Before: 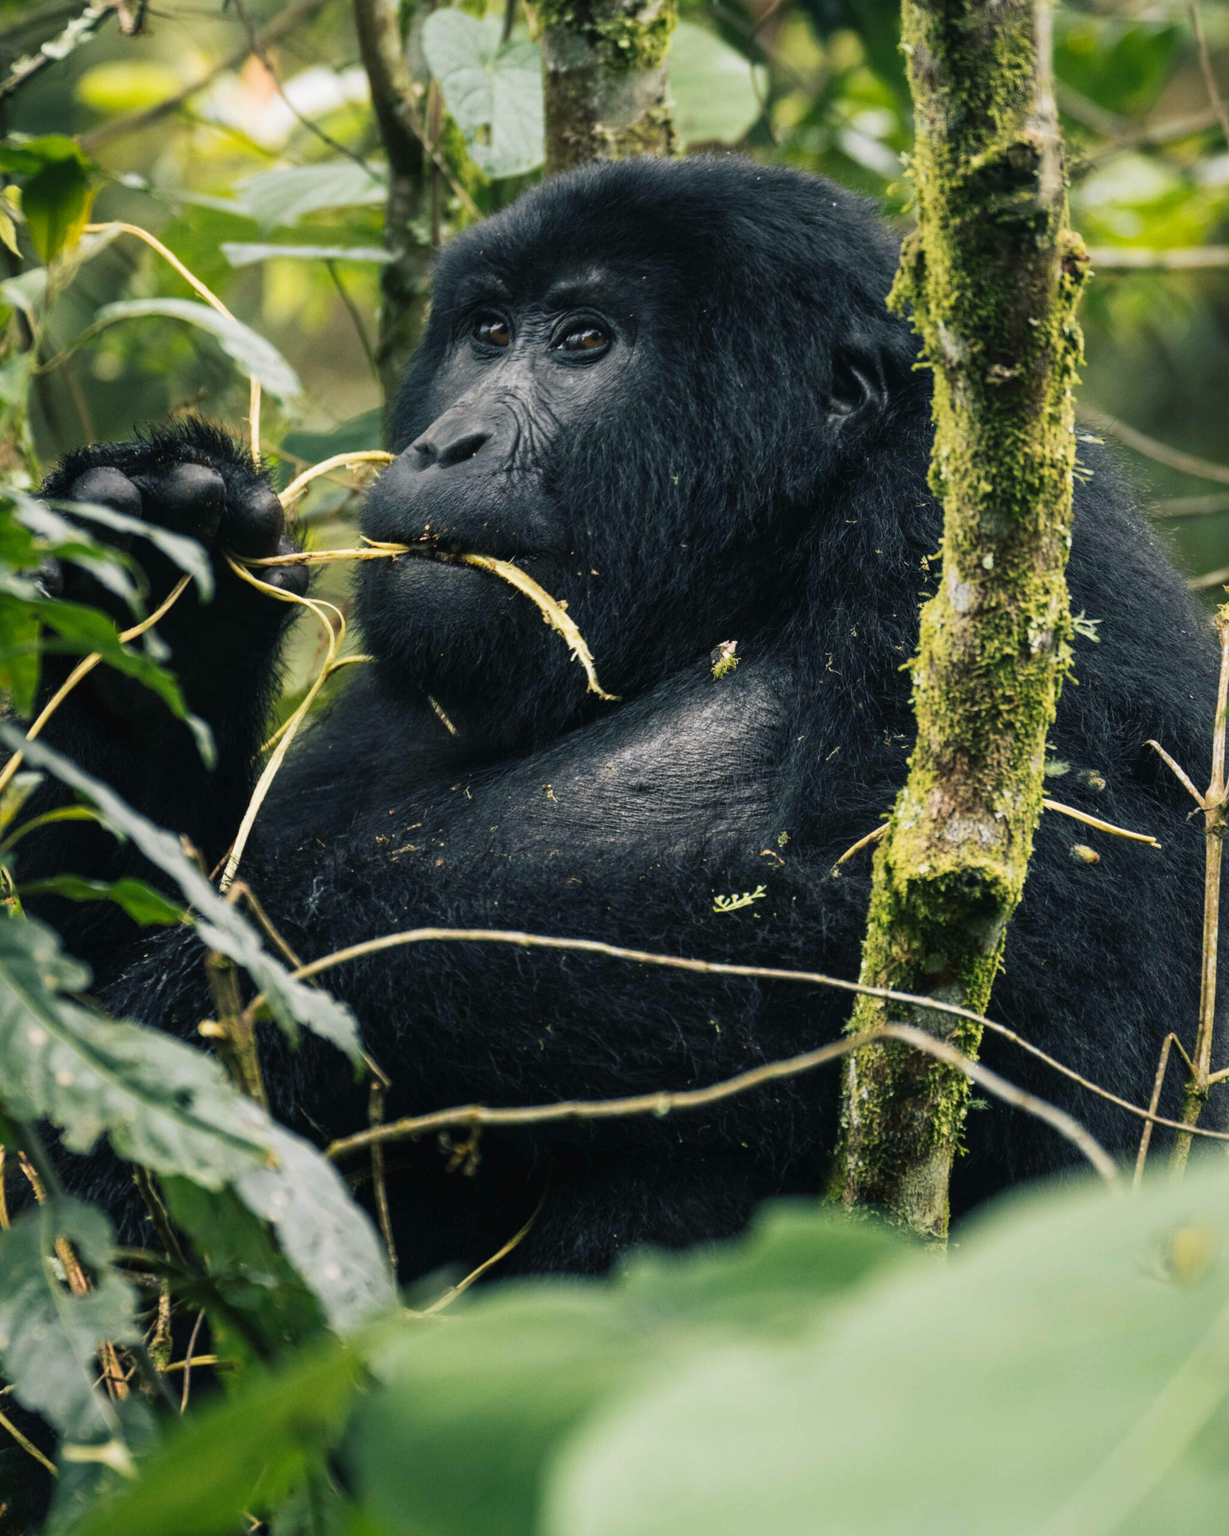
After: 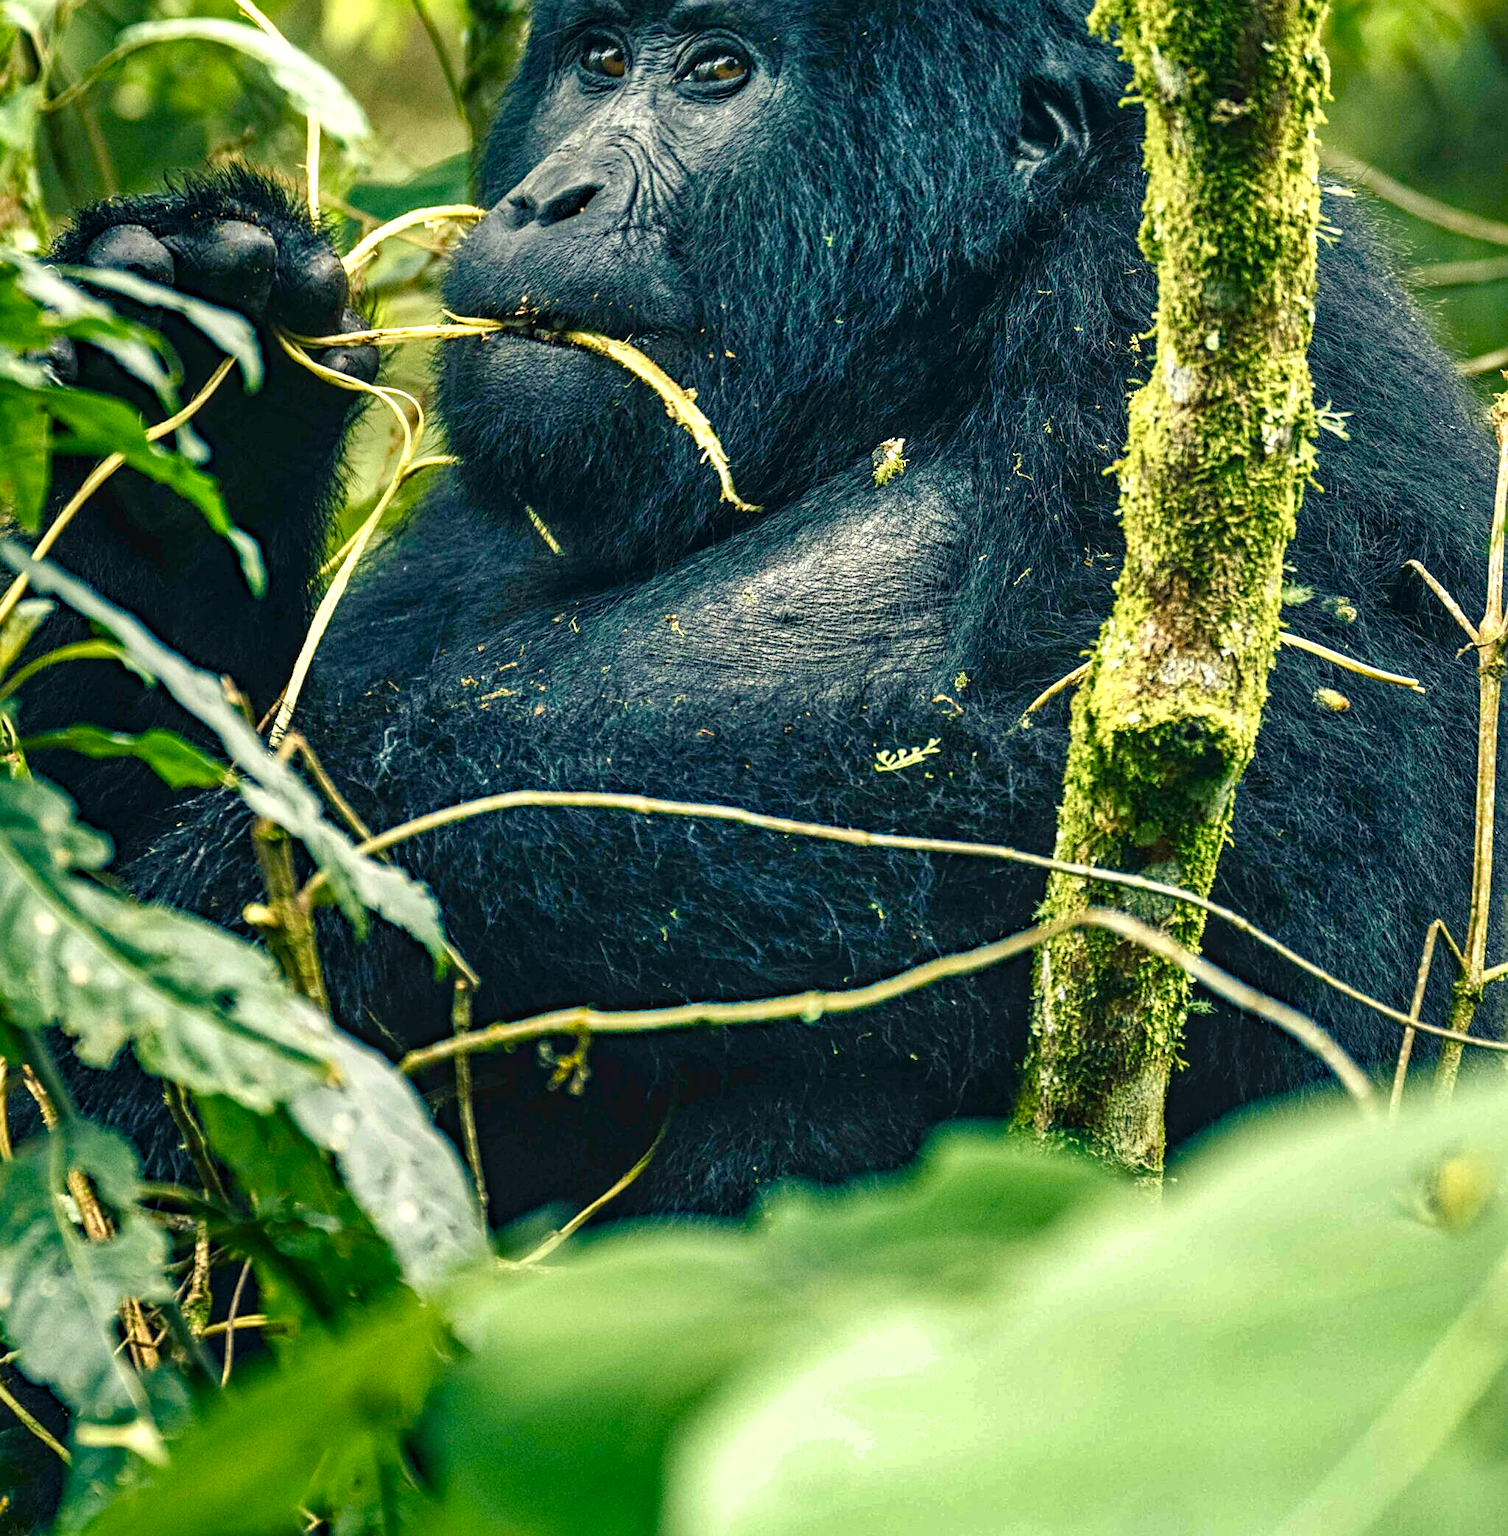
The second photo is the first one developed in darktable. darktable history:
haze removal: strength 0.292, distance 0.245, adaptive false
crop and rotate: top 18.502%
sharpen: on, module defaults
color correction: highlights a* -5.73, highlights b* 11.24
local contrast: on, module defaults
exposure: black level correction 0, exposure 0.698 EV, compensate highlight preservation false
color balance rgb: shadows lift › chroma 2.028%, shadows lift › hue 215.82°, power › hue 212.13°, perceptual saturation grading › global saturation 20%, perceptual saturation grading › highlights -50.167%, perceptual saturation grading › shadows 30.45%, global vibrance 30.314%
shadows and highlights: low approximation 0.01, soften with gaussian
